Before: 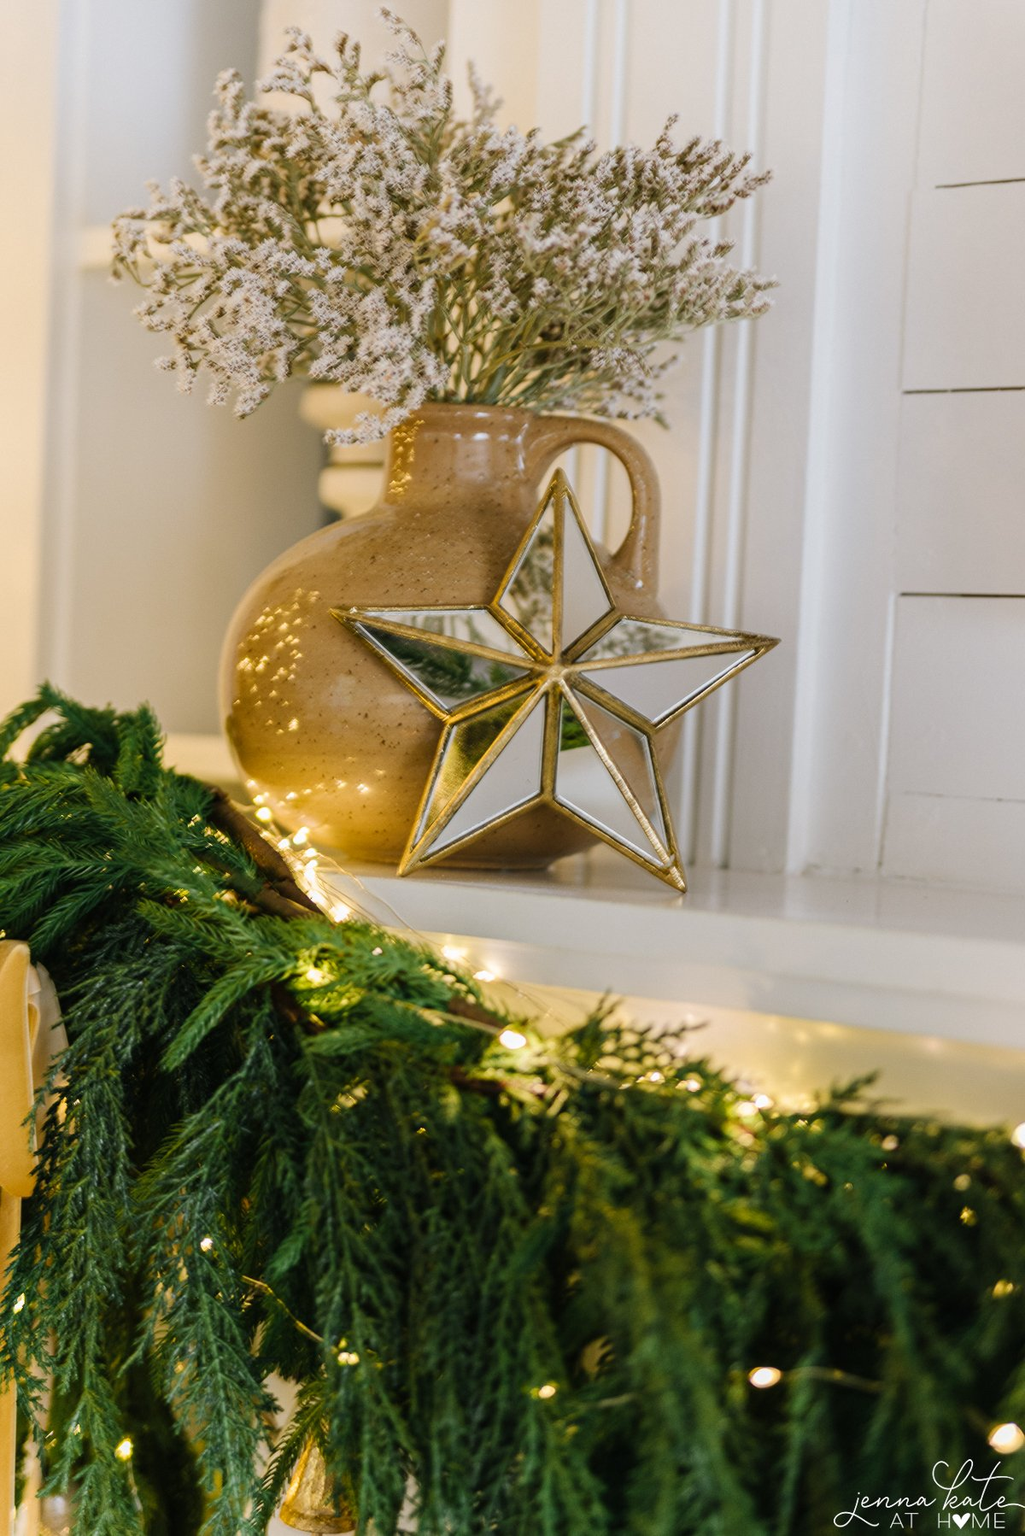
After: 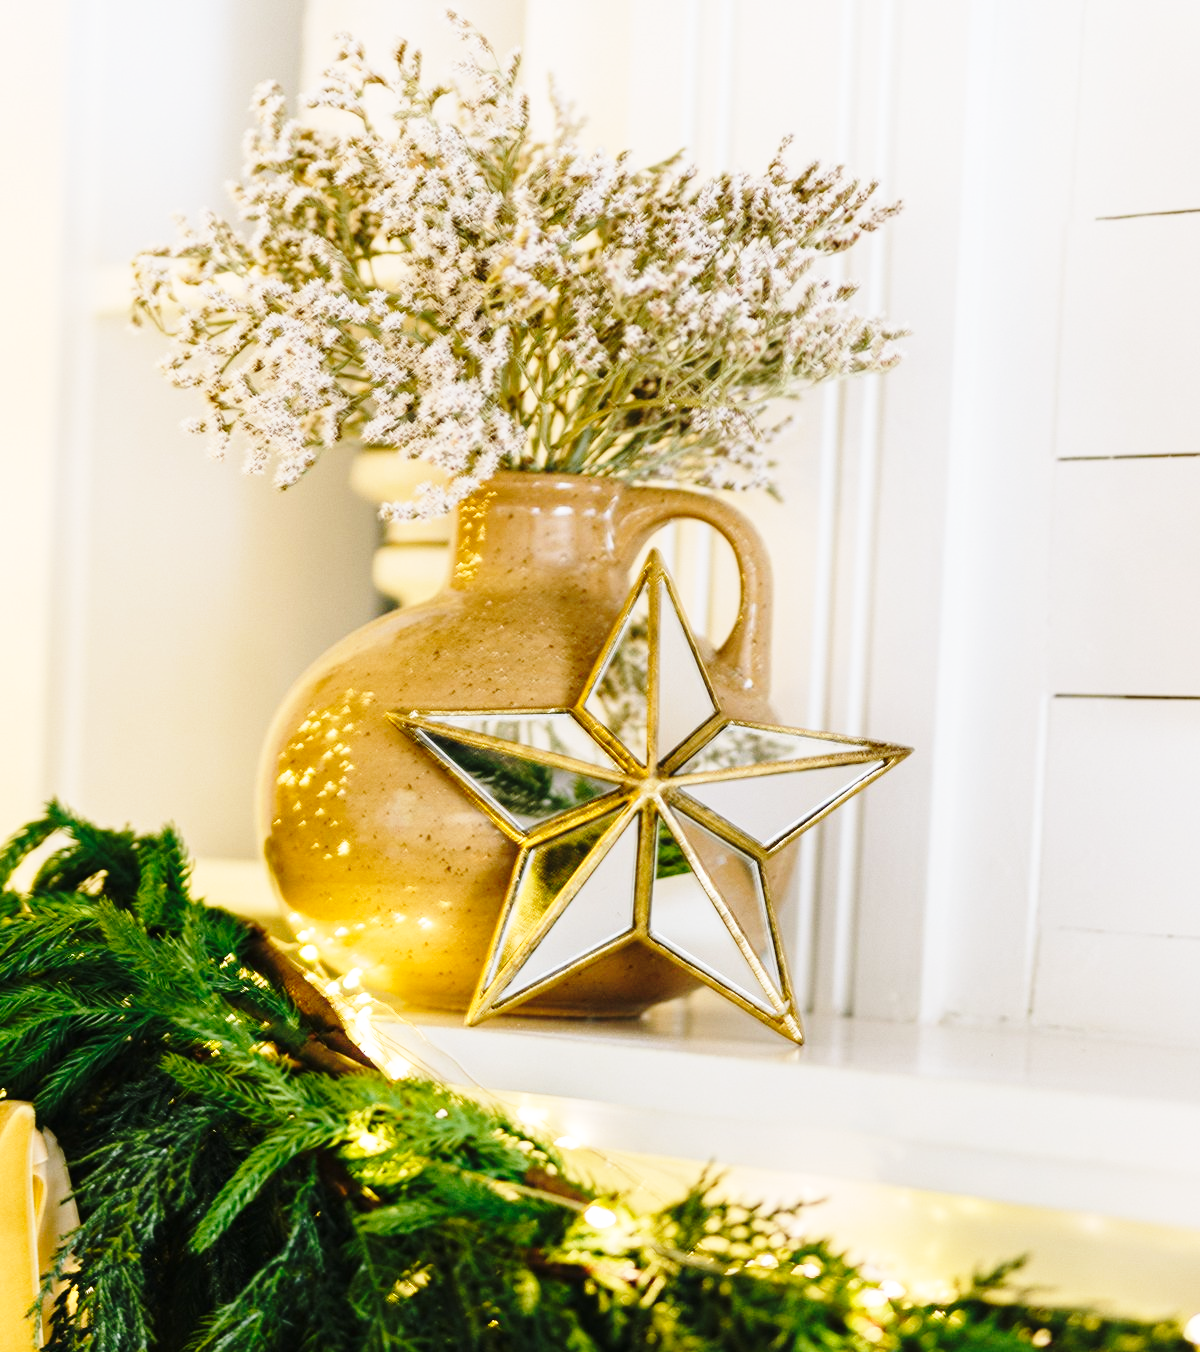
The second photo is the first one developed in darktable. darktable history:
base curve: curves: ch0 [(0, 0) (0.028, 0.03) (0.105, 0.232) (0.387, 0.748) (0.754, 0.968) (1, 1)], exposure shift 0.574, preserve colors none
crop: bottom 24.772%
